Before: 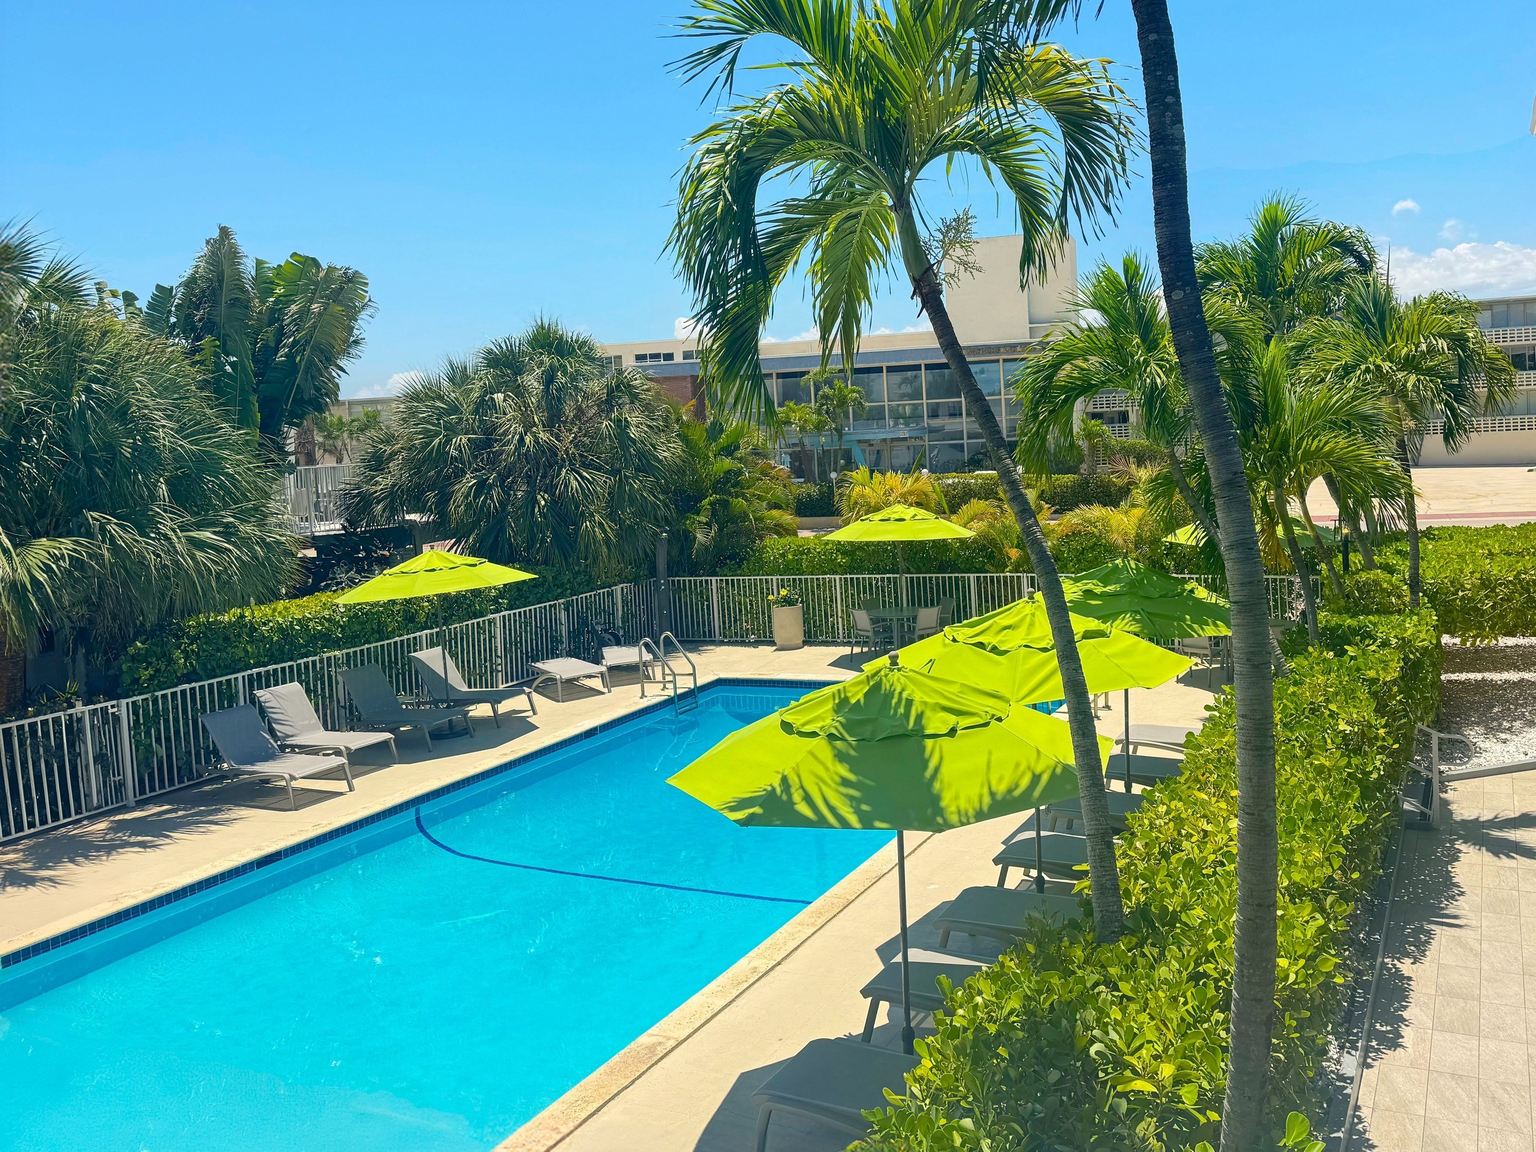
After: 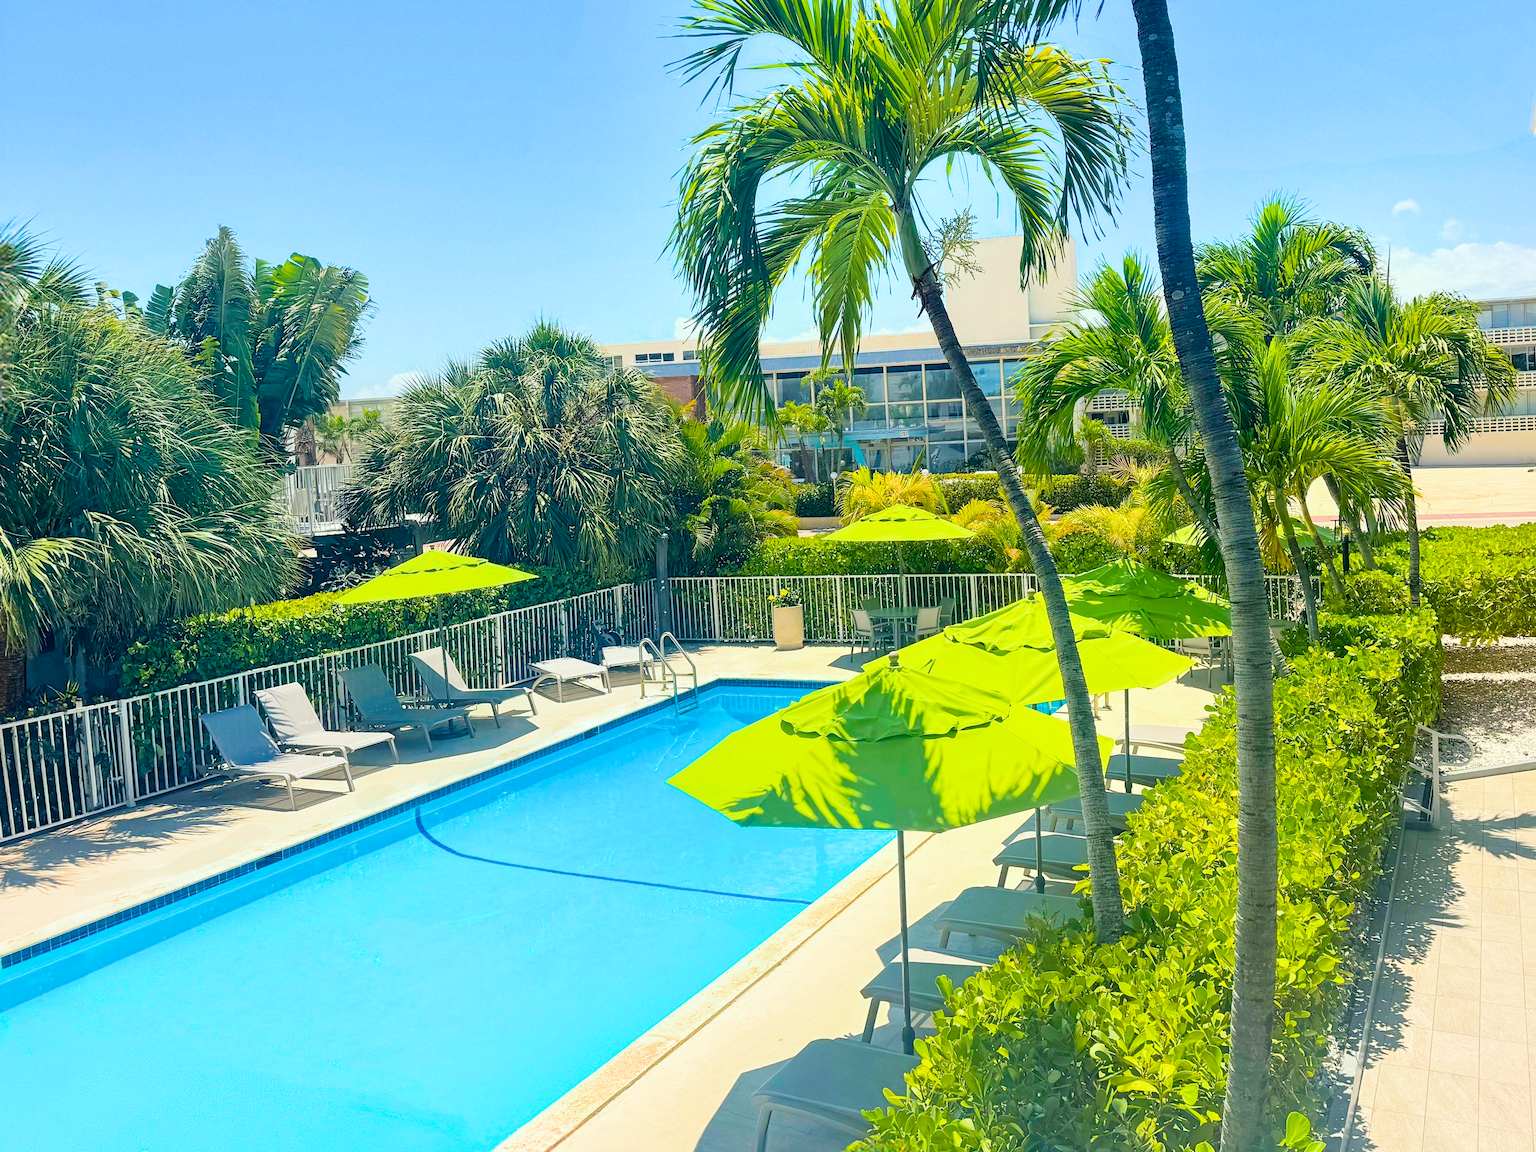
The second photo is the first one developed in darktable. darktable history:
filmic rgb: black relative exposure -5.04 EV, white relative exposure 3.97 EV, threshold -0.296 EV, transition 3.19 EV, structure ↔ texture 99.56%, hardness 2.89, contrast 1.195, enable highlight reconstruction true
exposure: black level correction 0, exposure 1 EV, compensate exposure bias true, compensate highlight preservation false
color balance rgb: highlights gain › chroma 0.137%, highlights gain › hue 330.25°, linear chroma grading › global chroma 9.833%, perceptual saturation grading › global saturation 0.121%, global vibrance 41.542%
